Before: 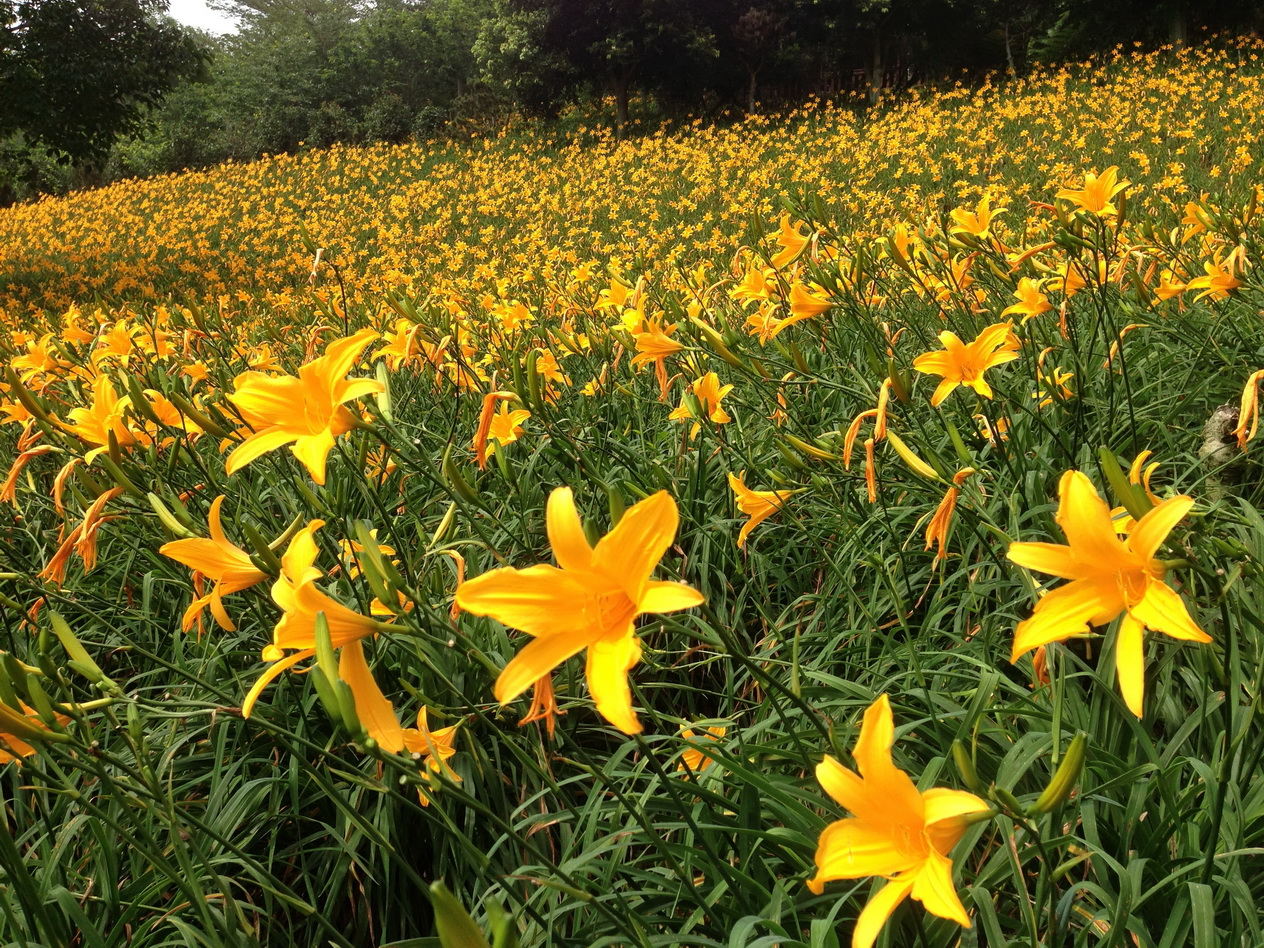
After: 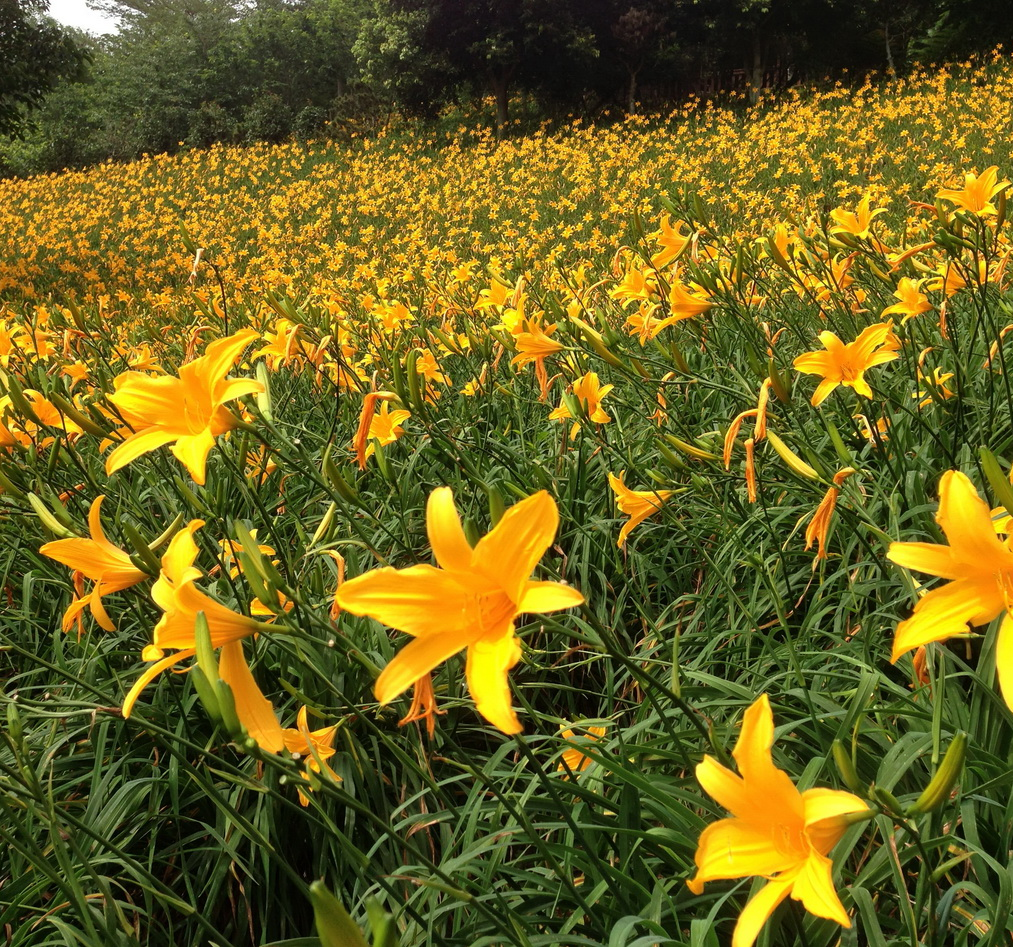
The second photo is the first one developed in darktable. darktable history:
crop and rotate: left 9.522%, right 10.297%
